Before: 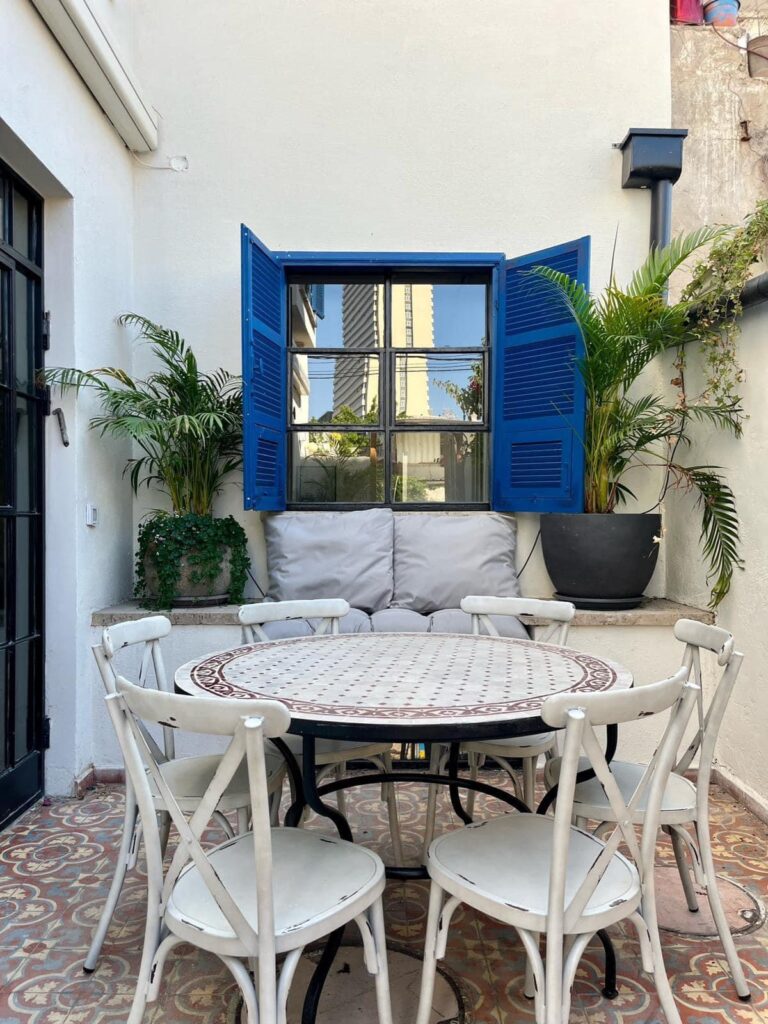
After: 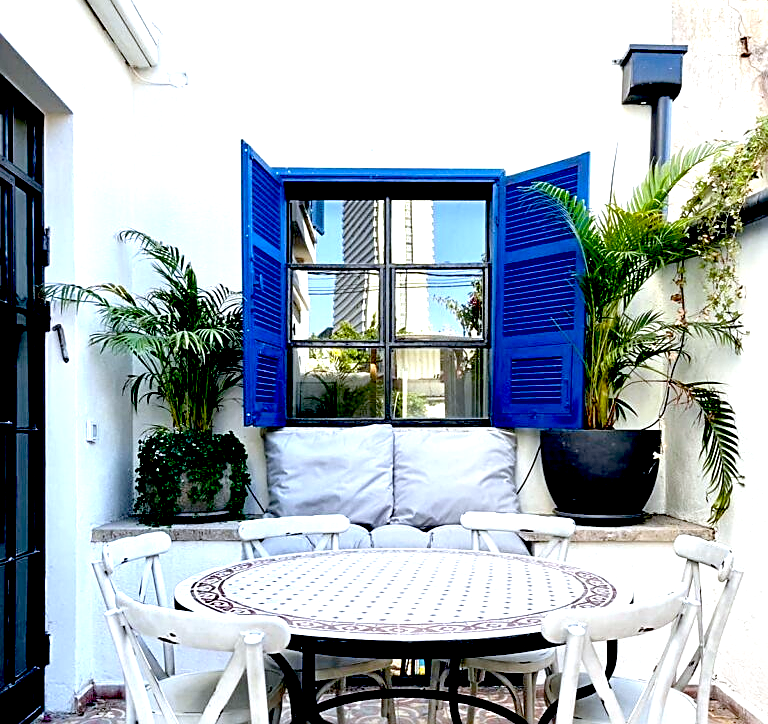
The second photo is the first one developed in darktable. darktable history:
white balance: red 0.954, blue 1.079
sharpen: on, module defaults
crop and rotate: top 8.293%, bottom 20.996%
exposure: black level correction 0.035, exposure 0.9 EV, compensate highlight preservation false
